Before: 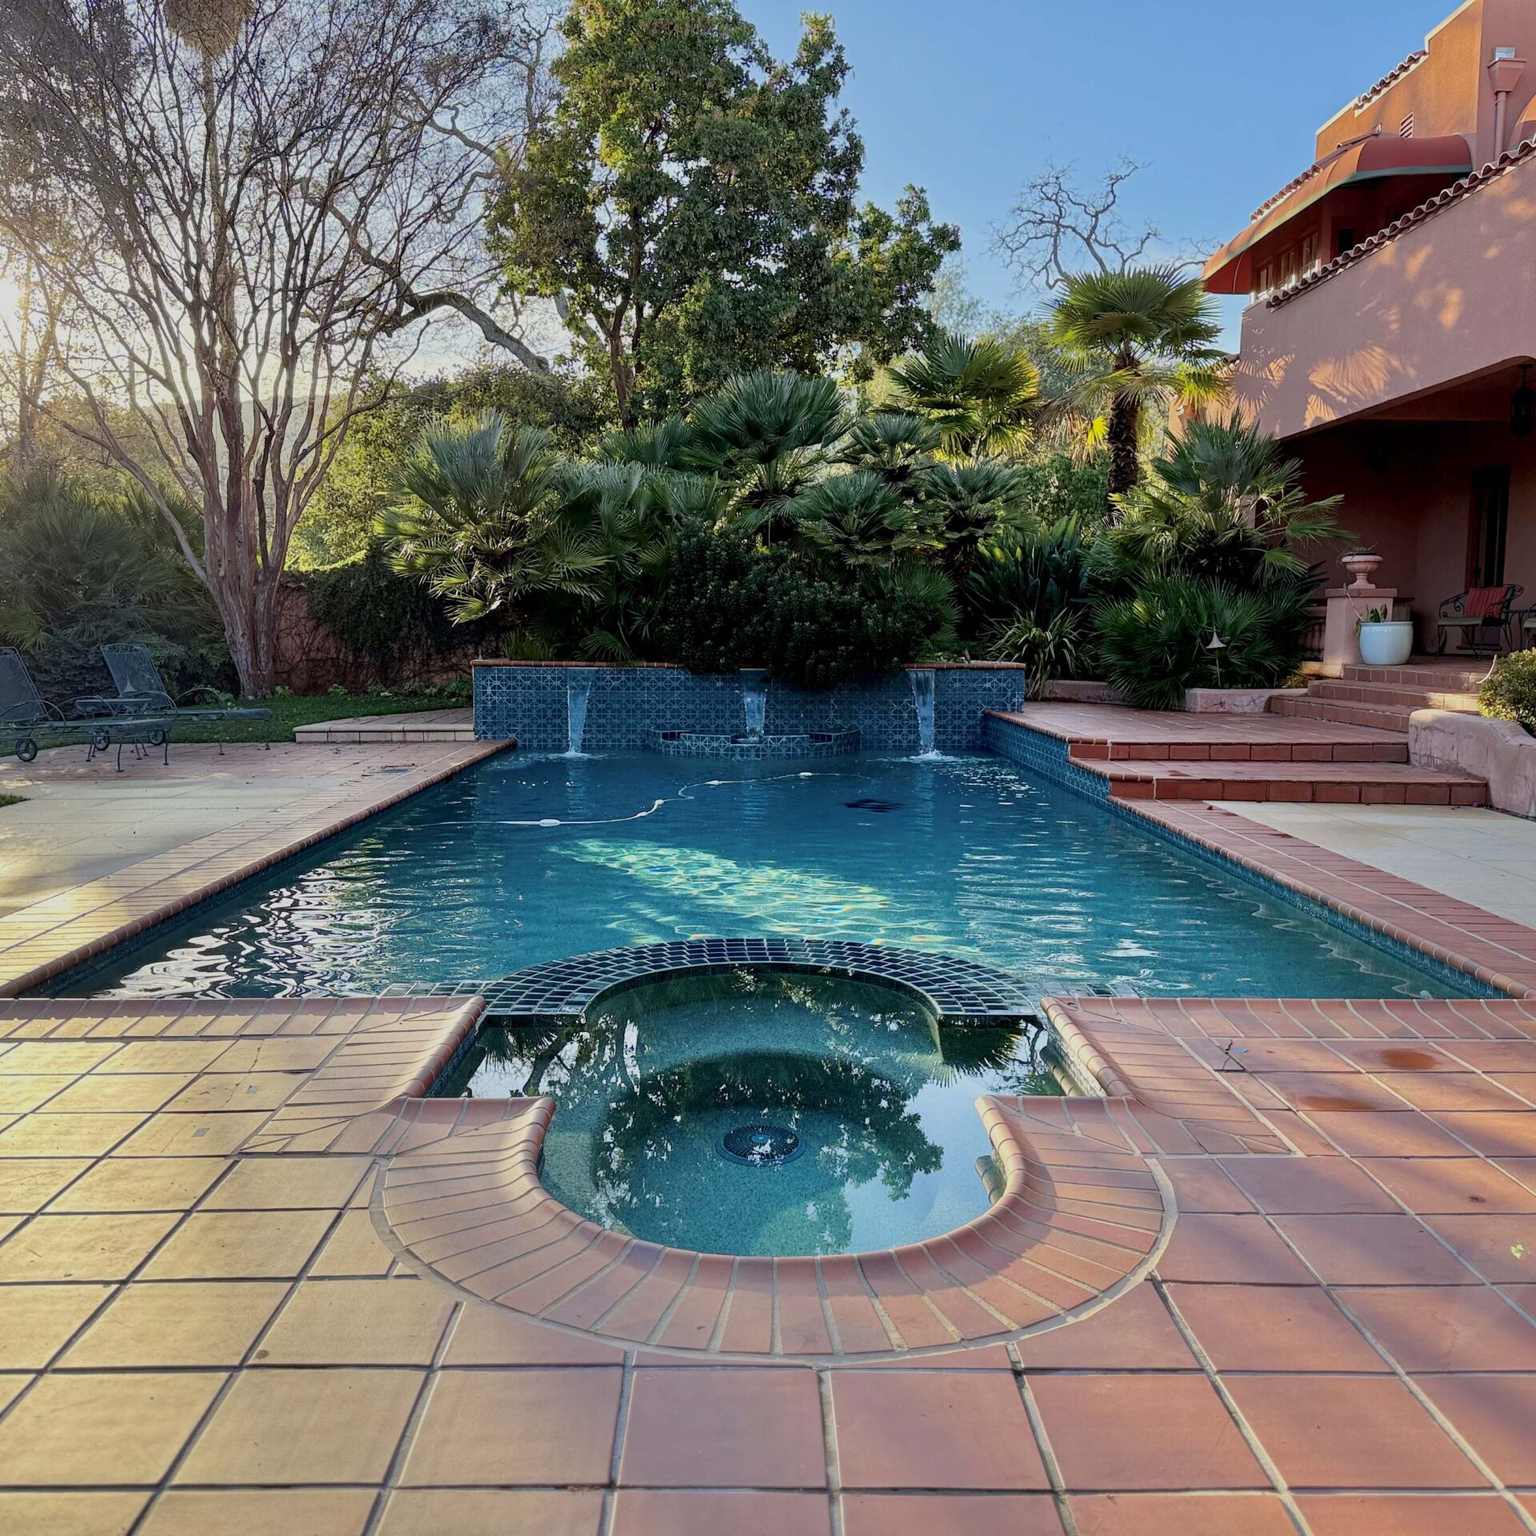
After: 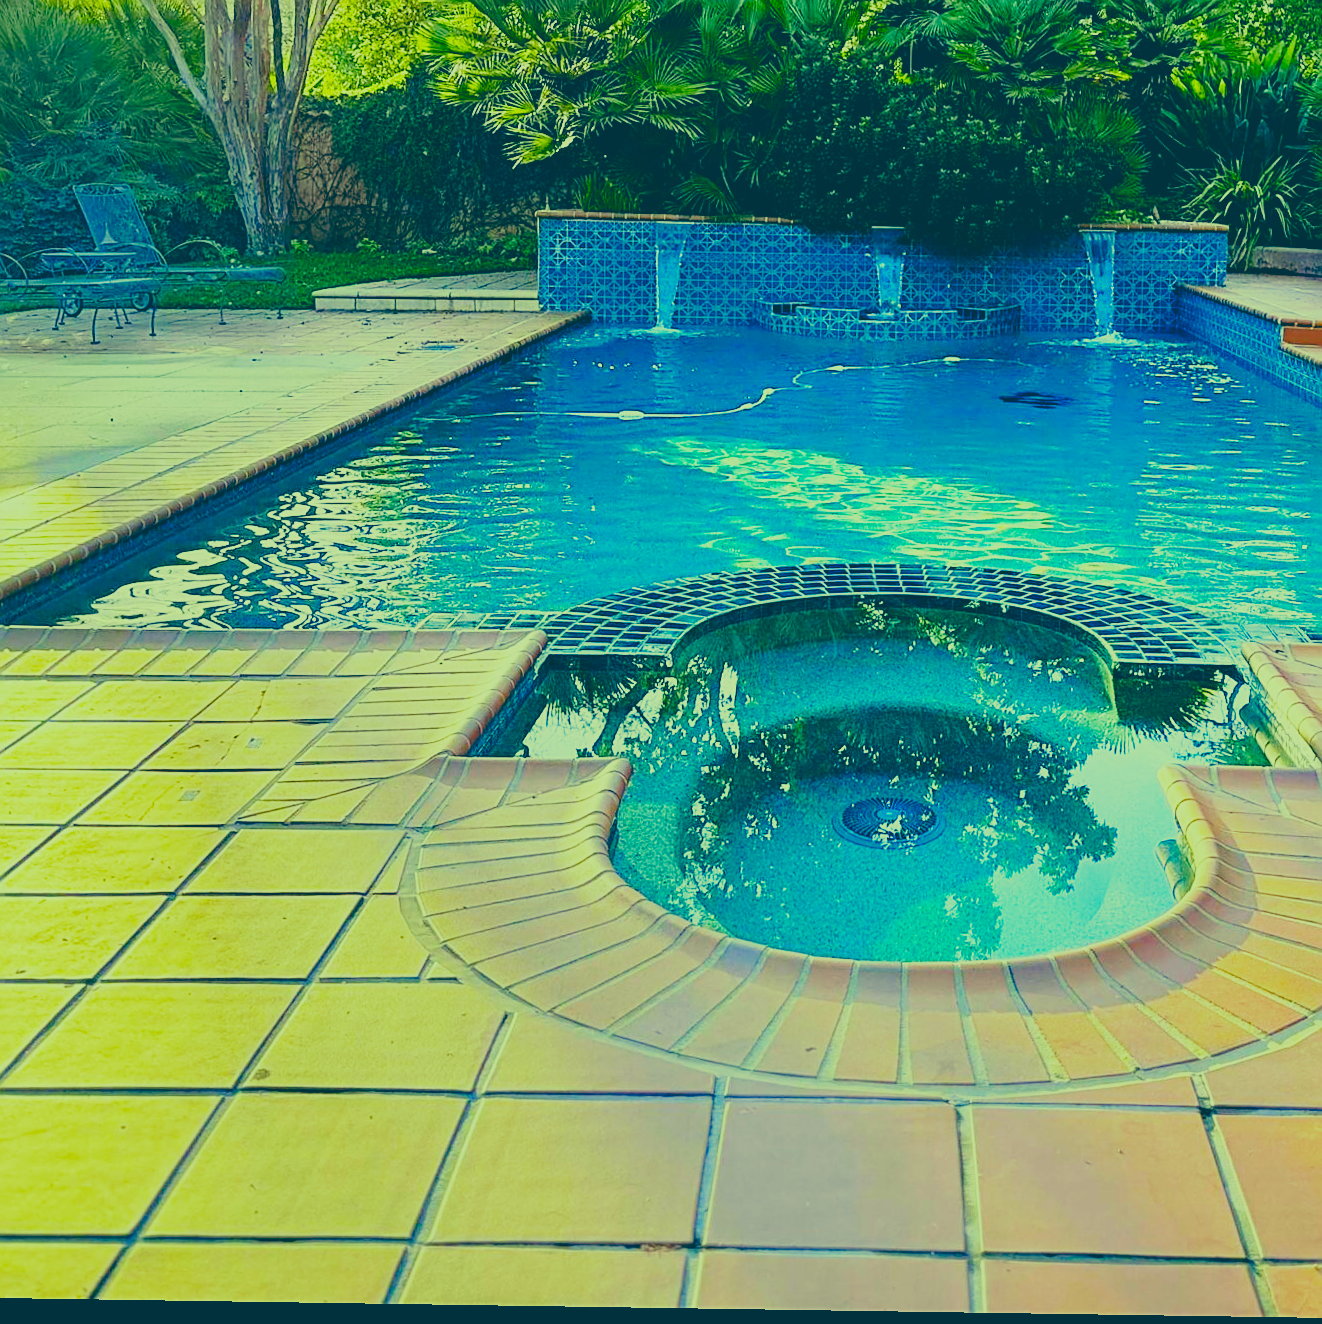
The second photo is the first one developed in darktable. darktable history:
exposure: black level correction 0, exposure 0.499 EV, compensate exposure bias true, compensate highlight preservation false
crop and rotate: angle -0.86°, left 3.583%, top 32.023%, right 28.561%
sharpen: on, module defaults
color correction: highlights a* -15.72, highlights b* 39.91, shadows a* -39.85, shadows b* -26.55
base curve: curves: ch0 [(0, 0) (0.028, 0.03) (0.121, 0.232) (0.46, 0.748) (0.859, 0.968) (1, 1)], preserve colors none
color balance rgb: perceptual saturation grading › global saturation 30.53%, global vibrance 20%
haze removal: compatibility mode true, adaptive false
contrast brightness saturation: contrast -0.296
